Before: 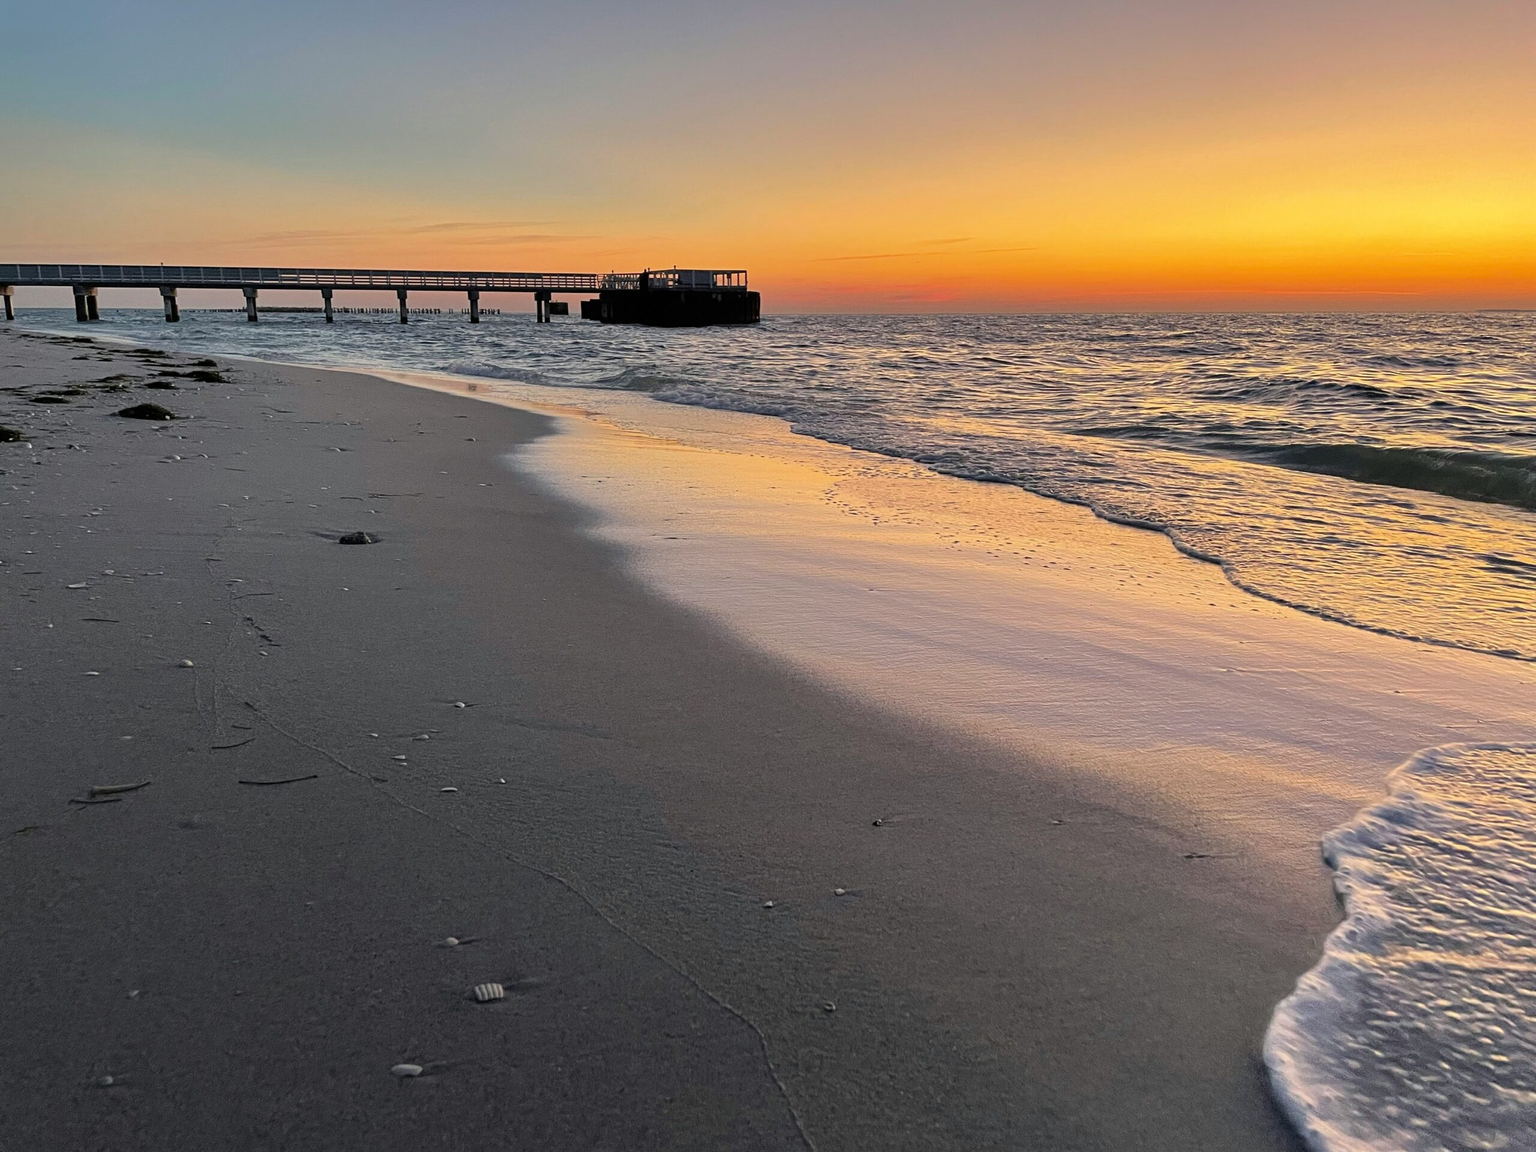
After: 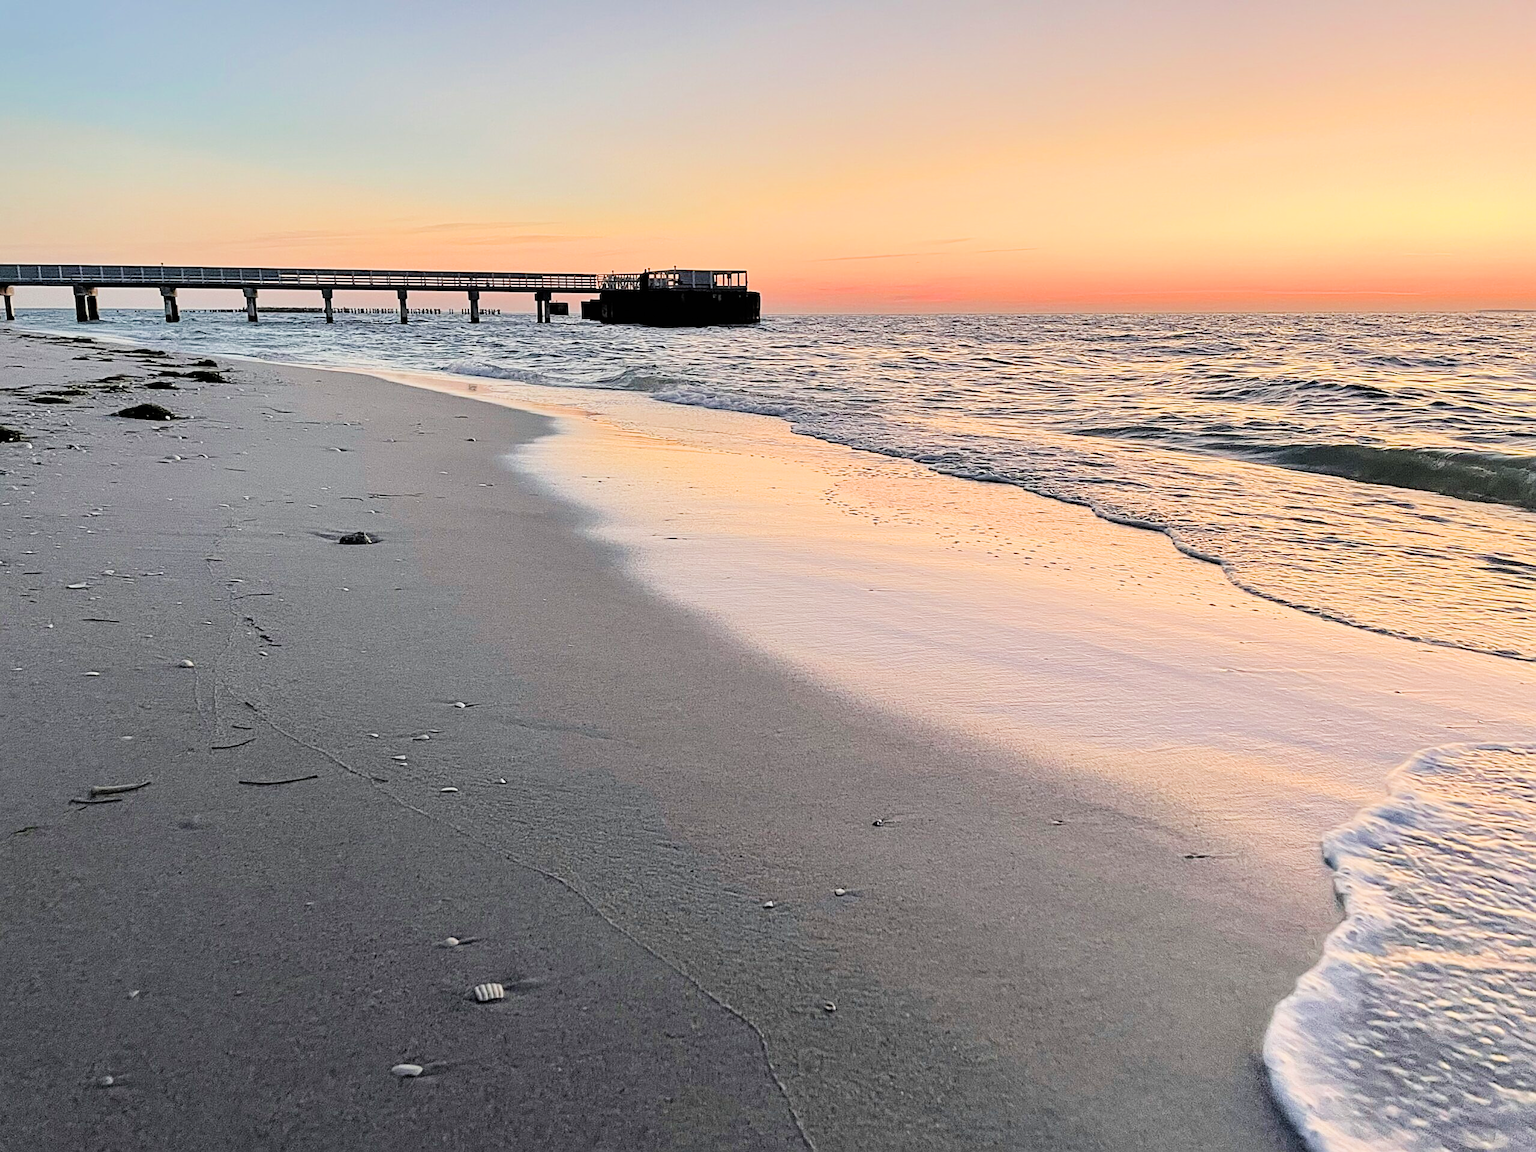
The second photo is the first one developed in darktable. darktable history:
exposure: black level correction 0, exposure 1.291 EV, compensate highlight preservation false
filmic rgb: black relative exposure -7.65 EV, white relative exposure 4.56 EV, hardness 3.61, contrast 1.112
sharpen: on, module defaults
